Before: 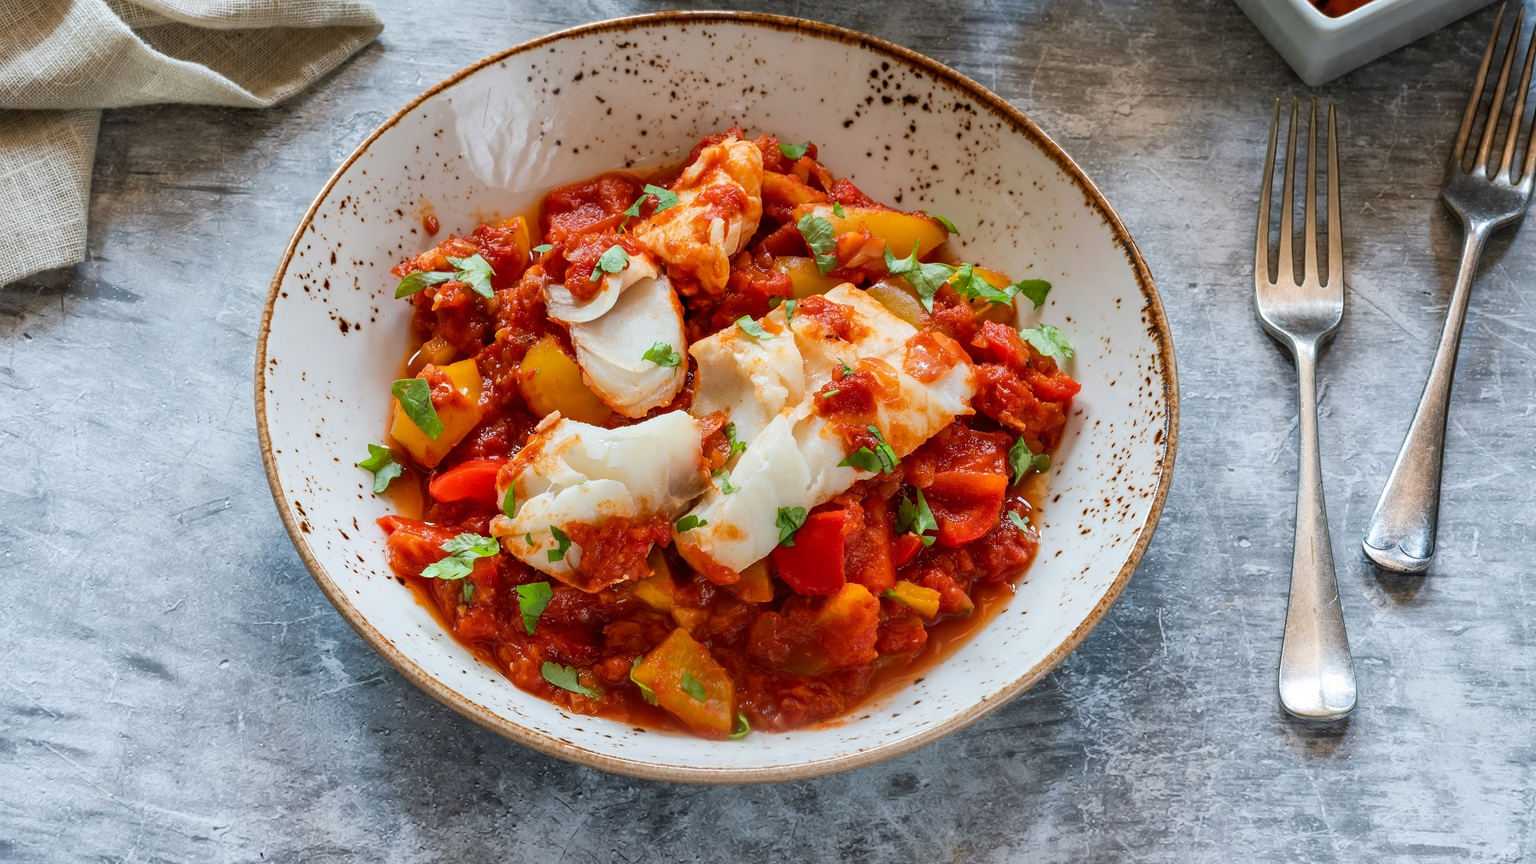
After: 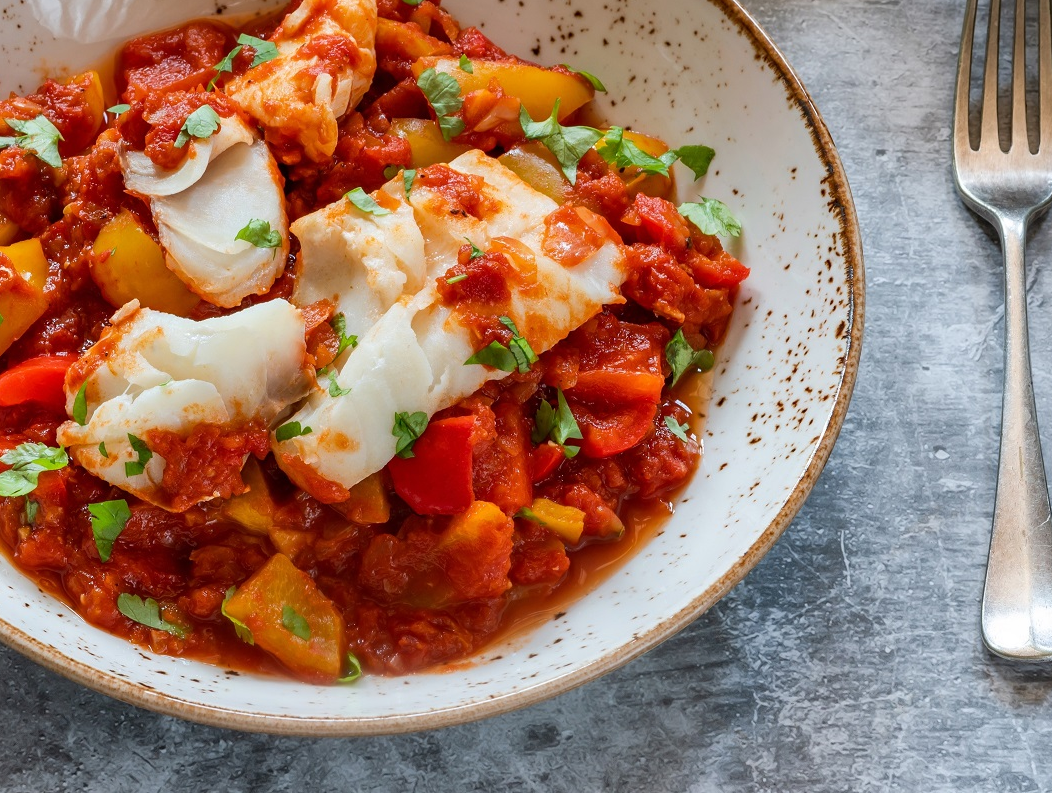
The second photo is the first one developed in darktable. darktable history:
crop and rotate: left 28.731%, top 17.987%, right 12.785%, bottom 3.558%
